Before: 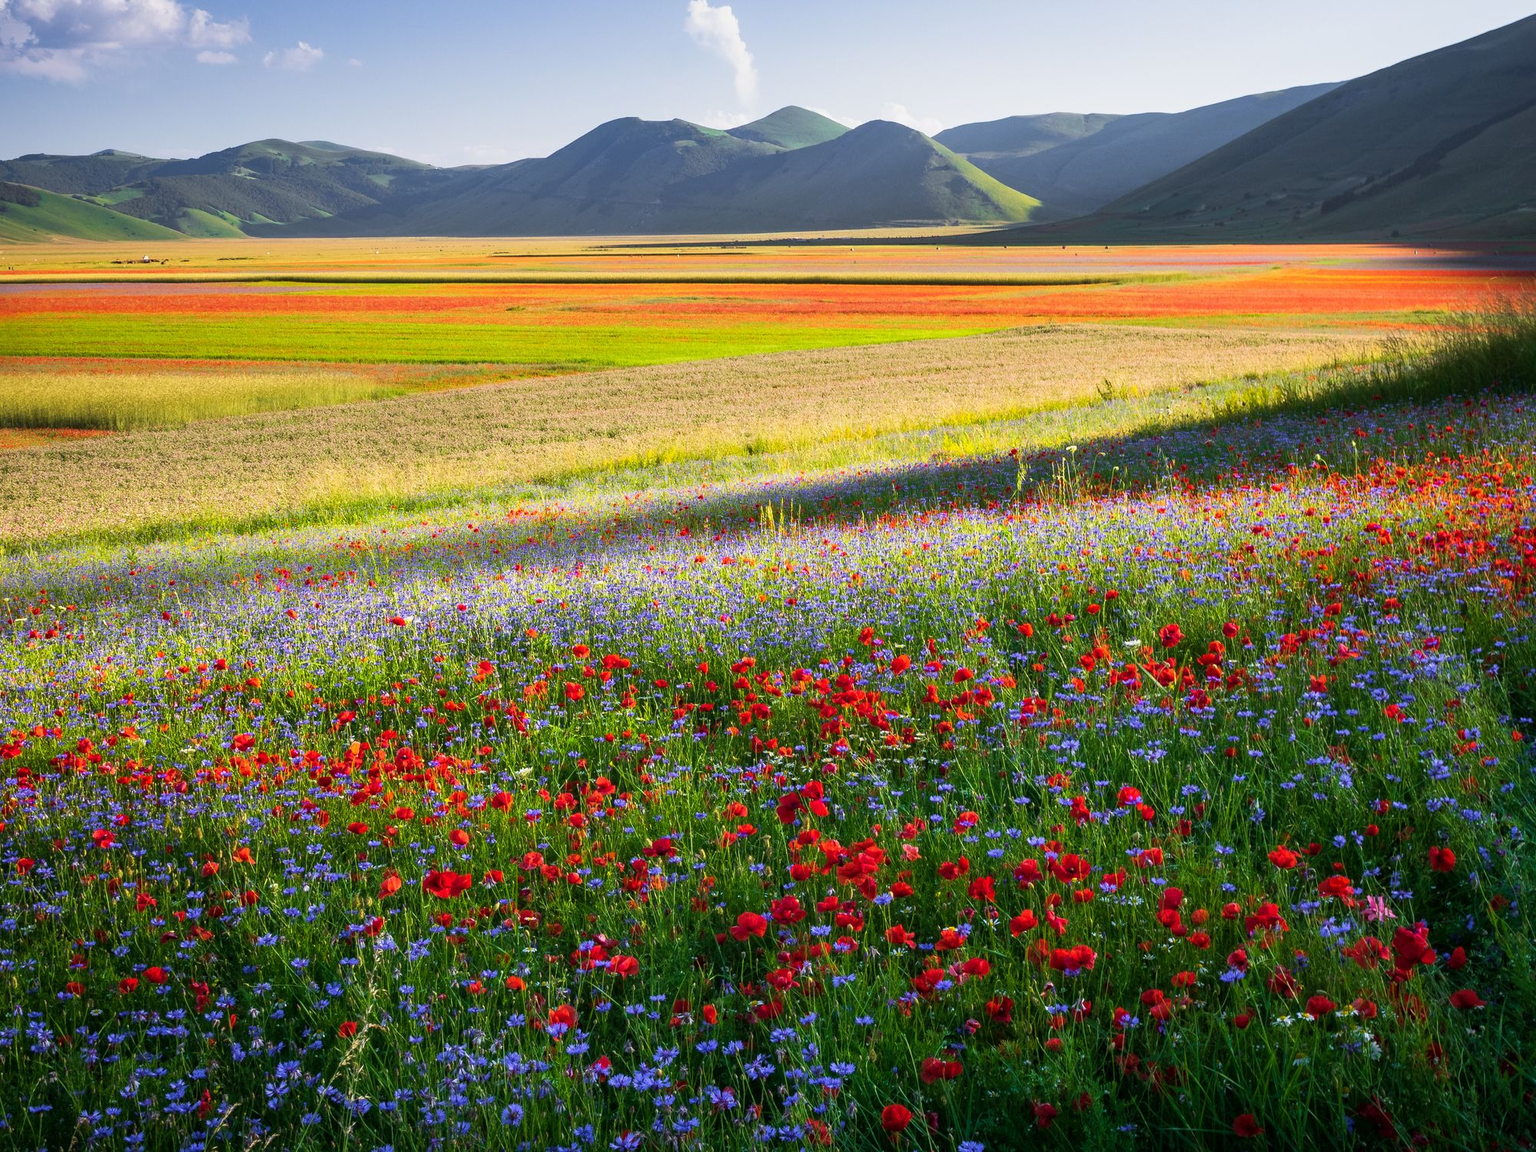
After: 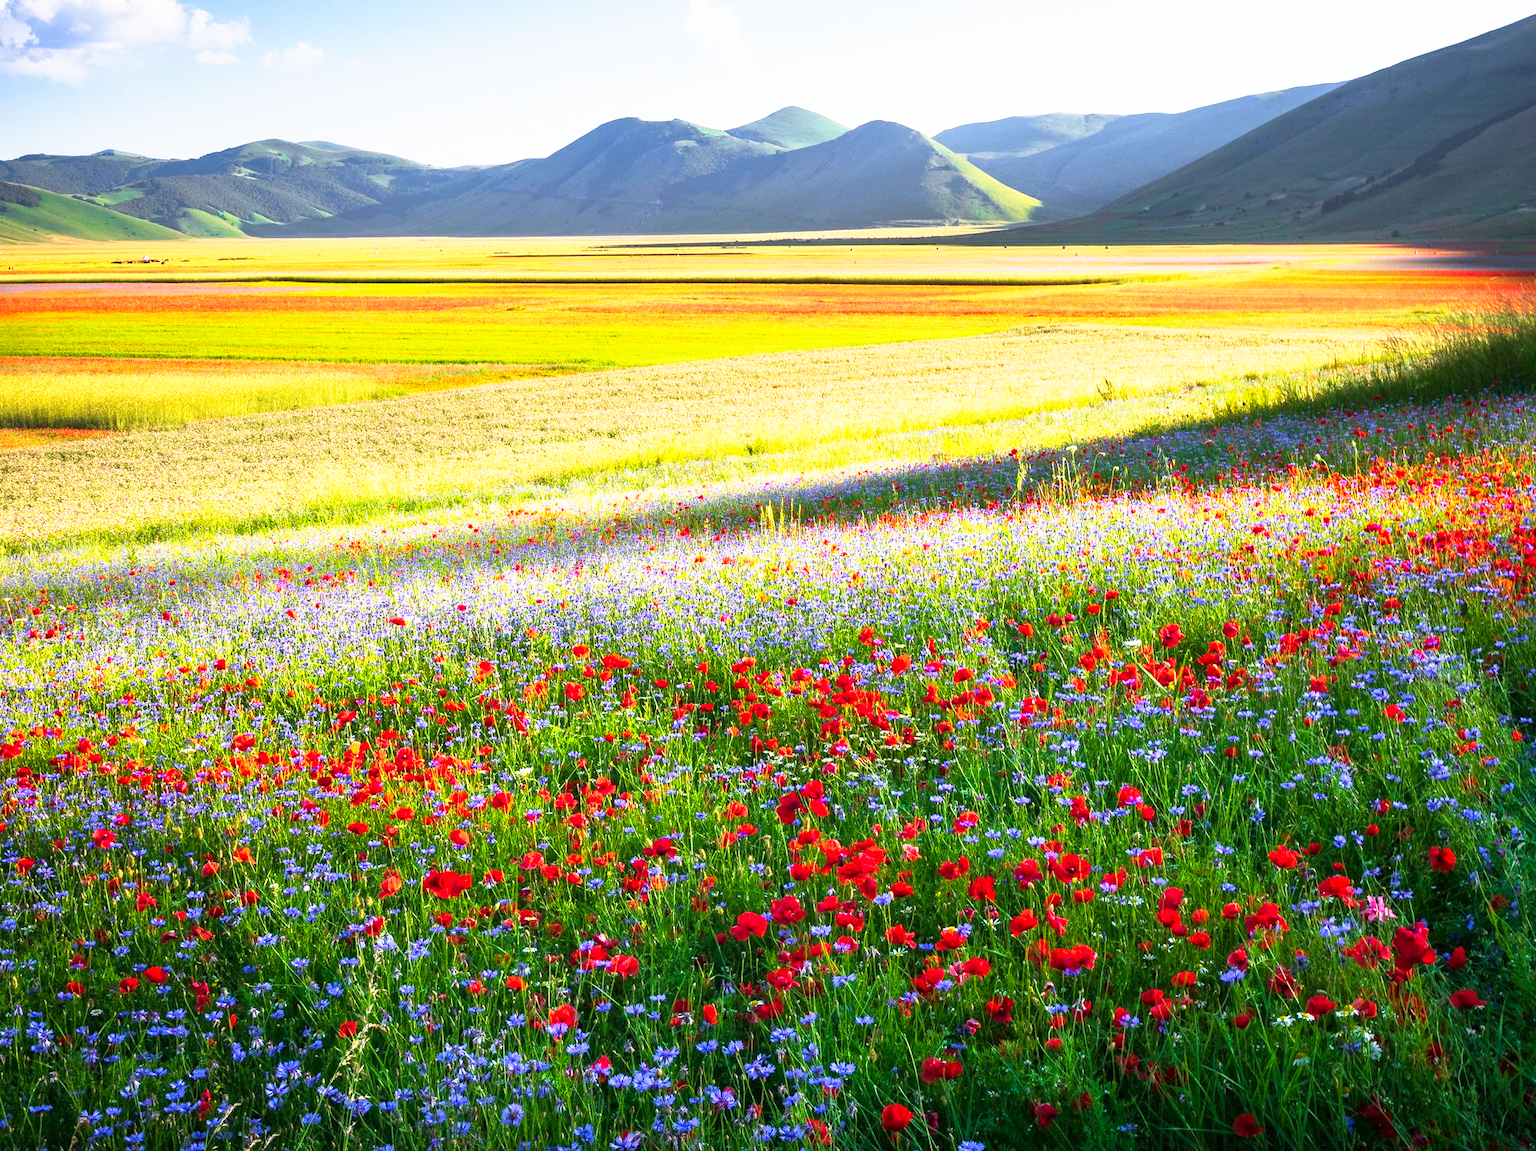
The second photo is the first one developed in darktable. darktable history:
base curve: curves: ch0 [(0, 0) (0.495, 0.917) (1, 1)], preserve colors none
contrast brightness saturation: saturation 0.101
